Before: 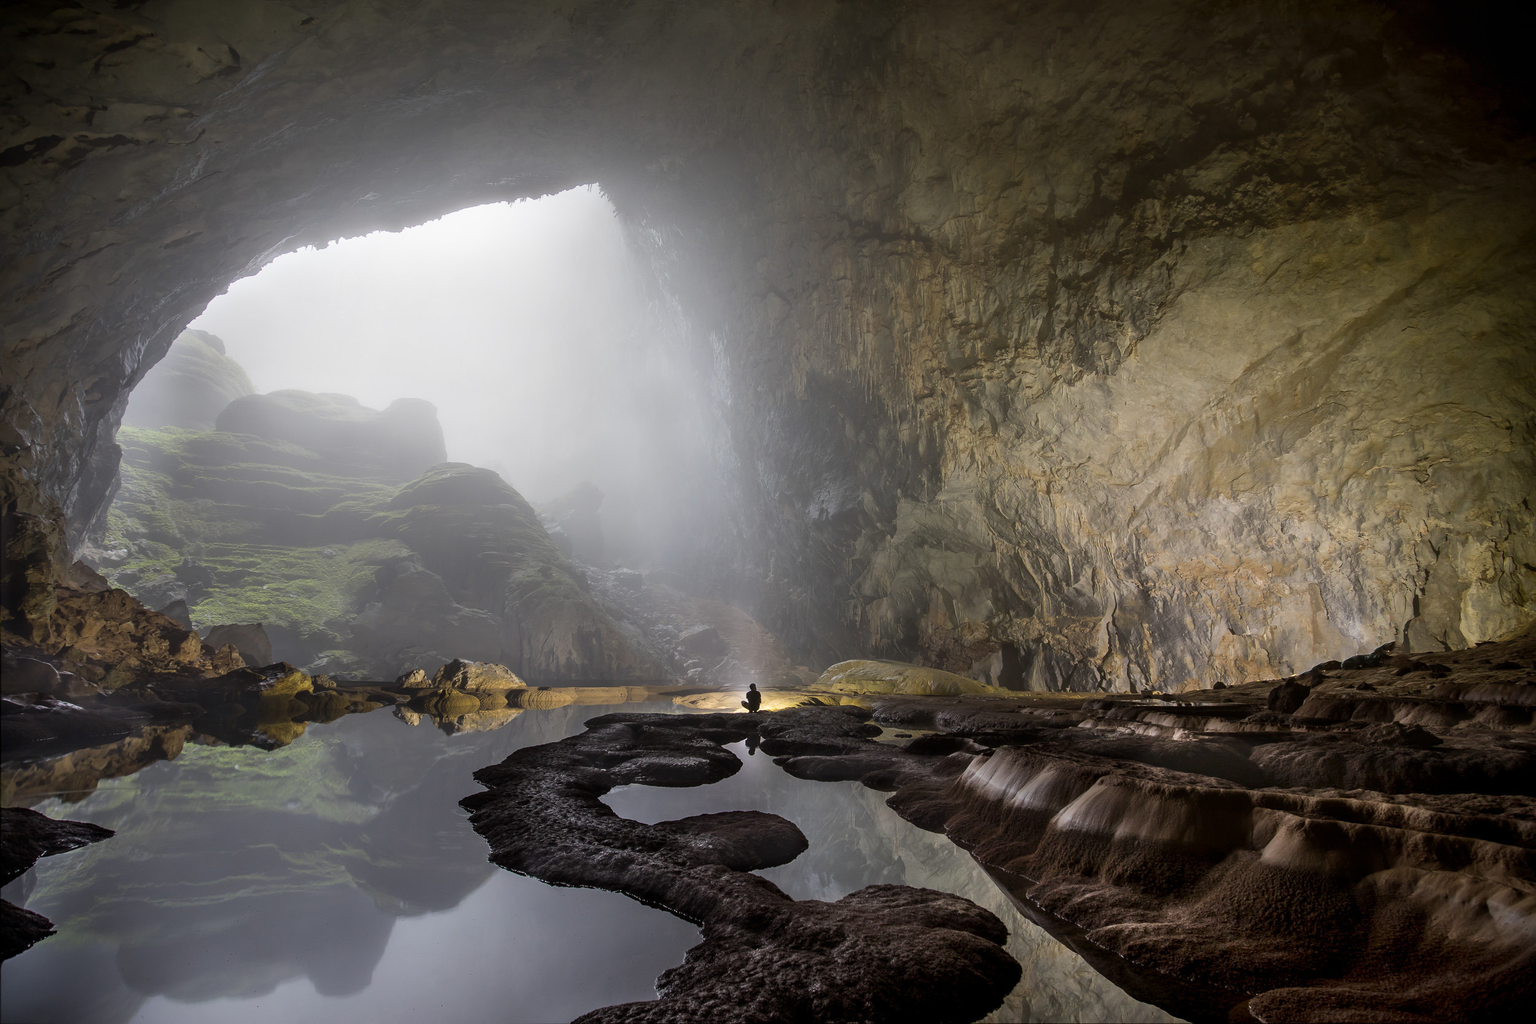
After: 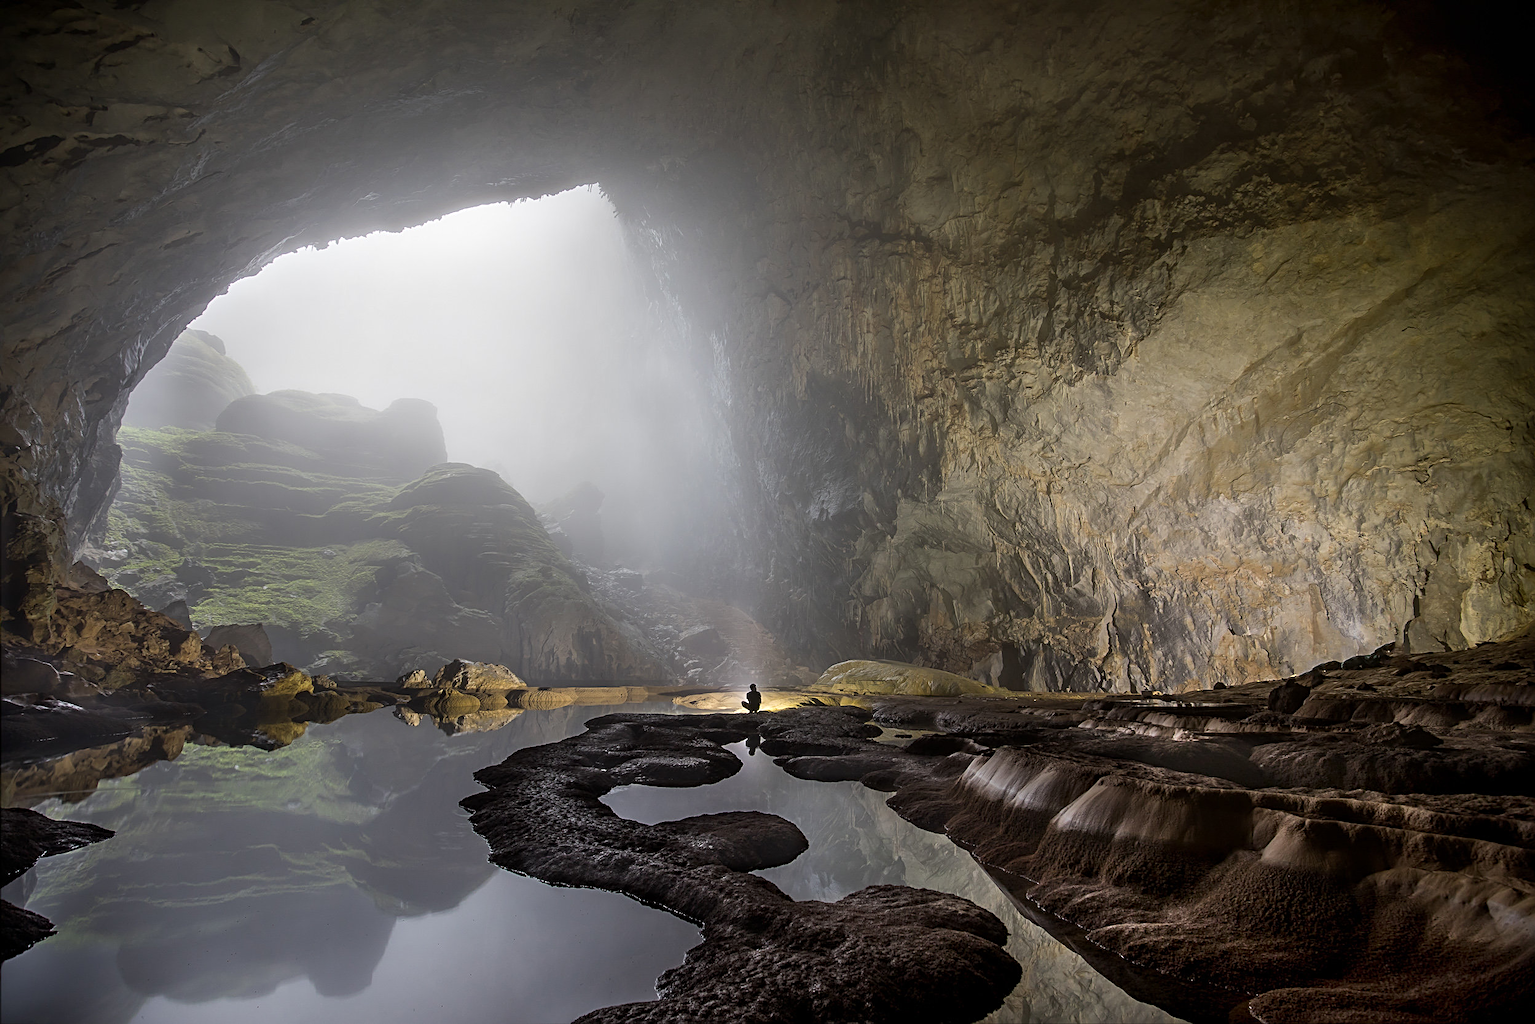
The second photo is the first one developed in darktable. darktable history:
sharpen: radius 3.138
